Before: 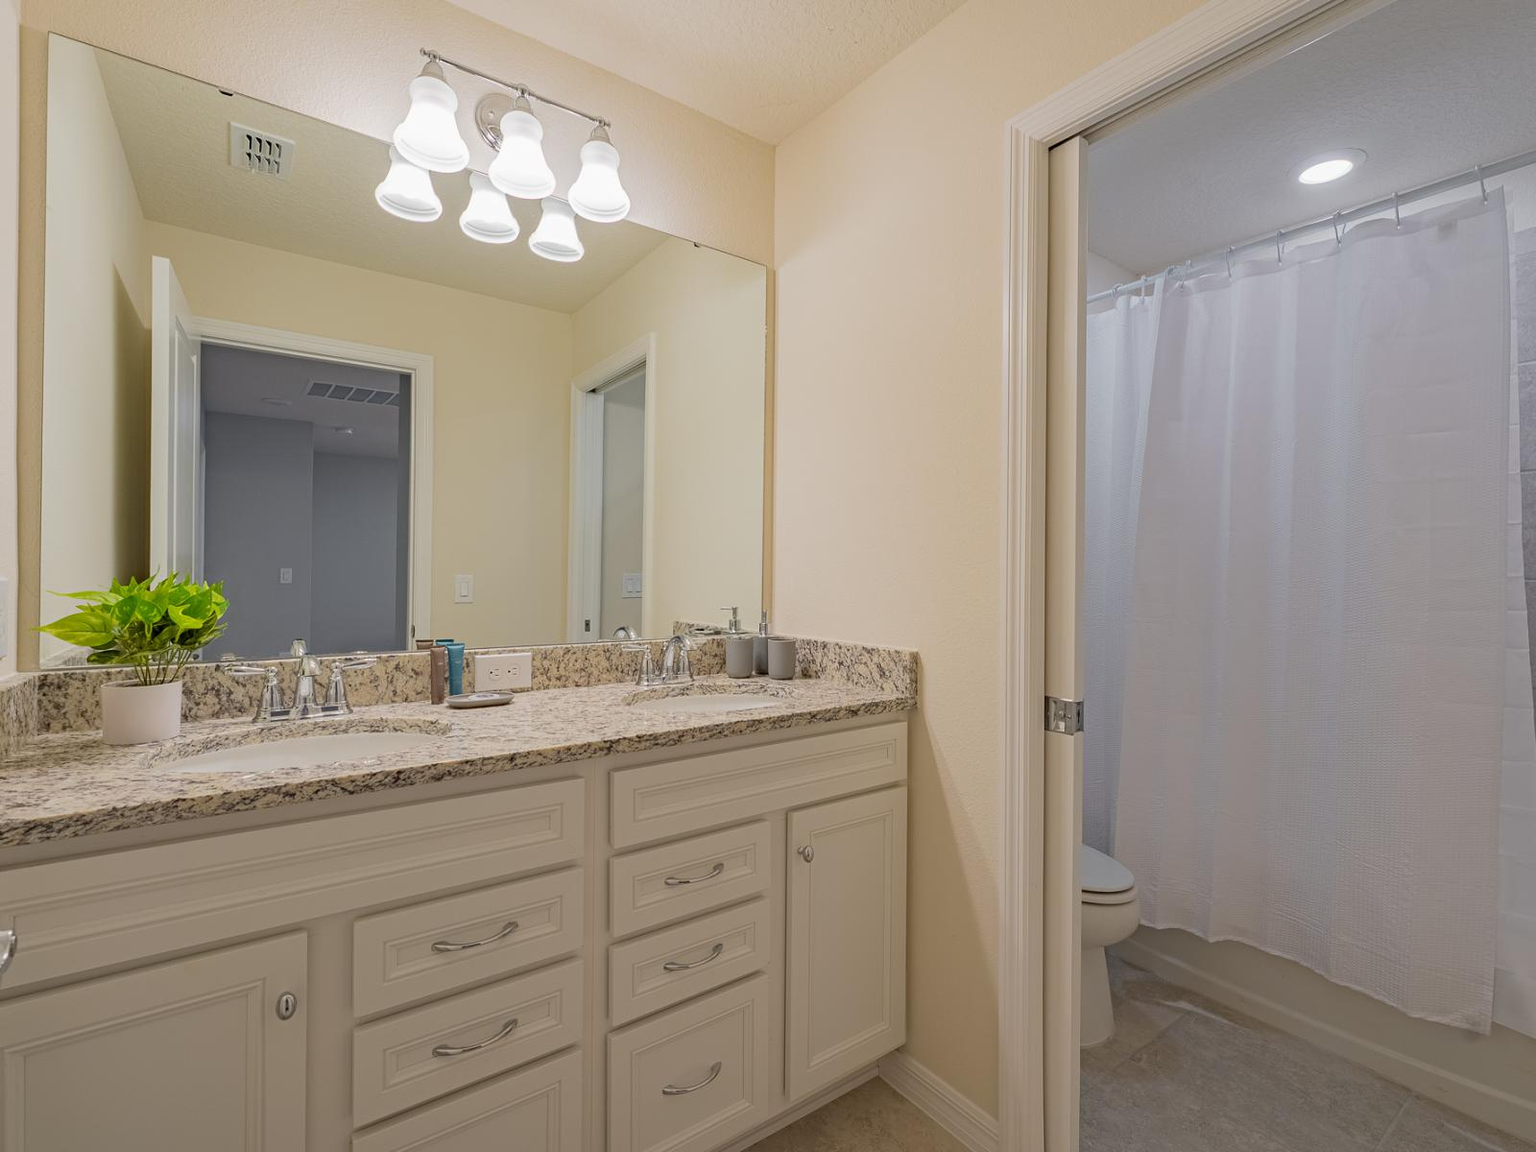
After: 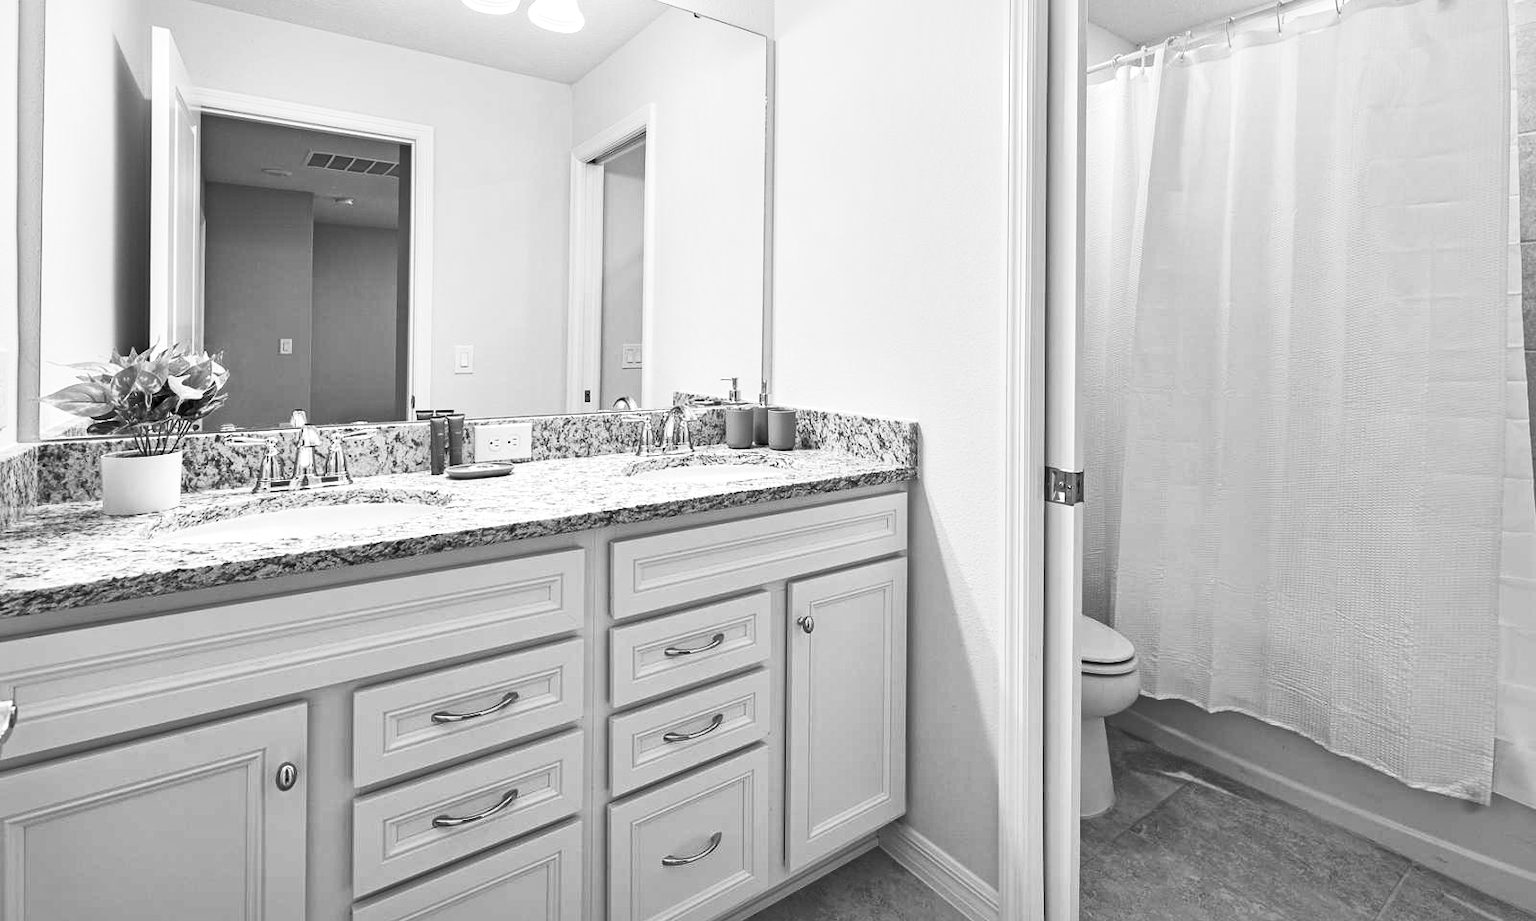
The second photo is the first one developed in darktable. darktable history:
crop and rotate: top 19.998%
local contrast: mode bilateral grid, contrast 20, coarseness 50, detail 179%, midtone range 0.2
base curve: curves: ch0 [(0, 0) (0.74, 0.67) (1, 1)]
contrast brightness saturation: contrast 0.53, brightness 0.47, saturation -1
